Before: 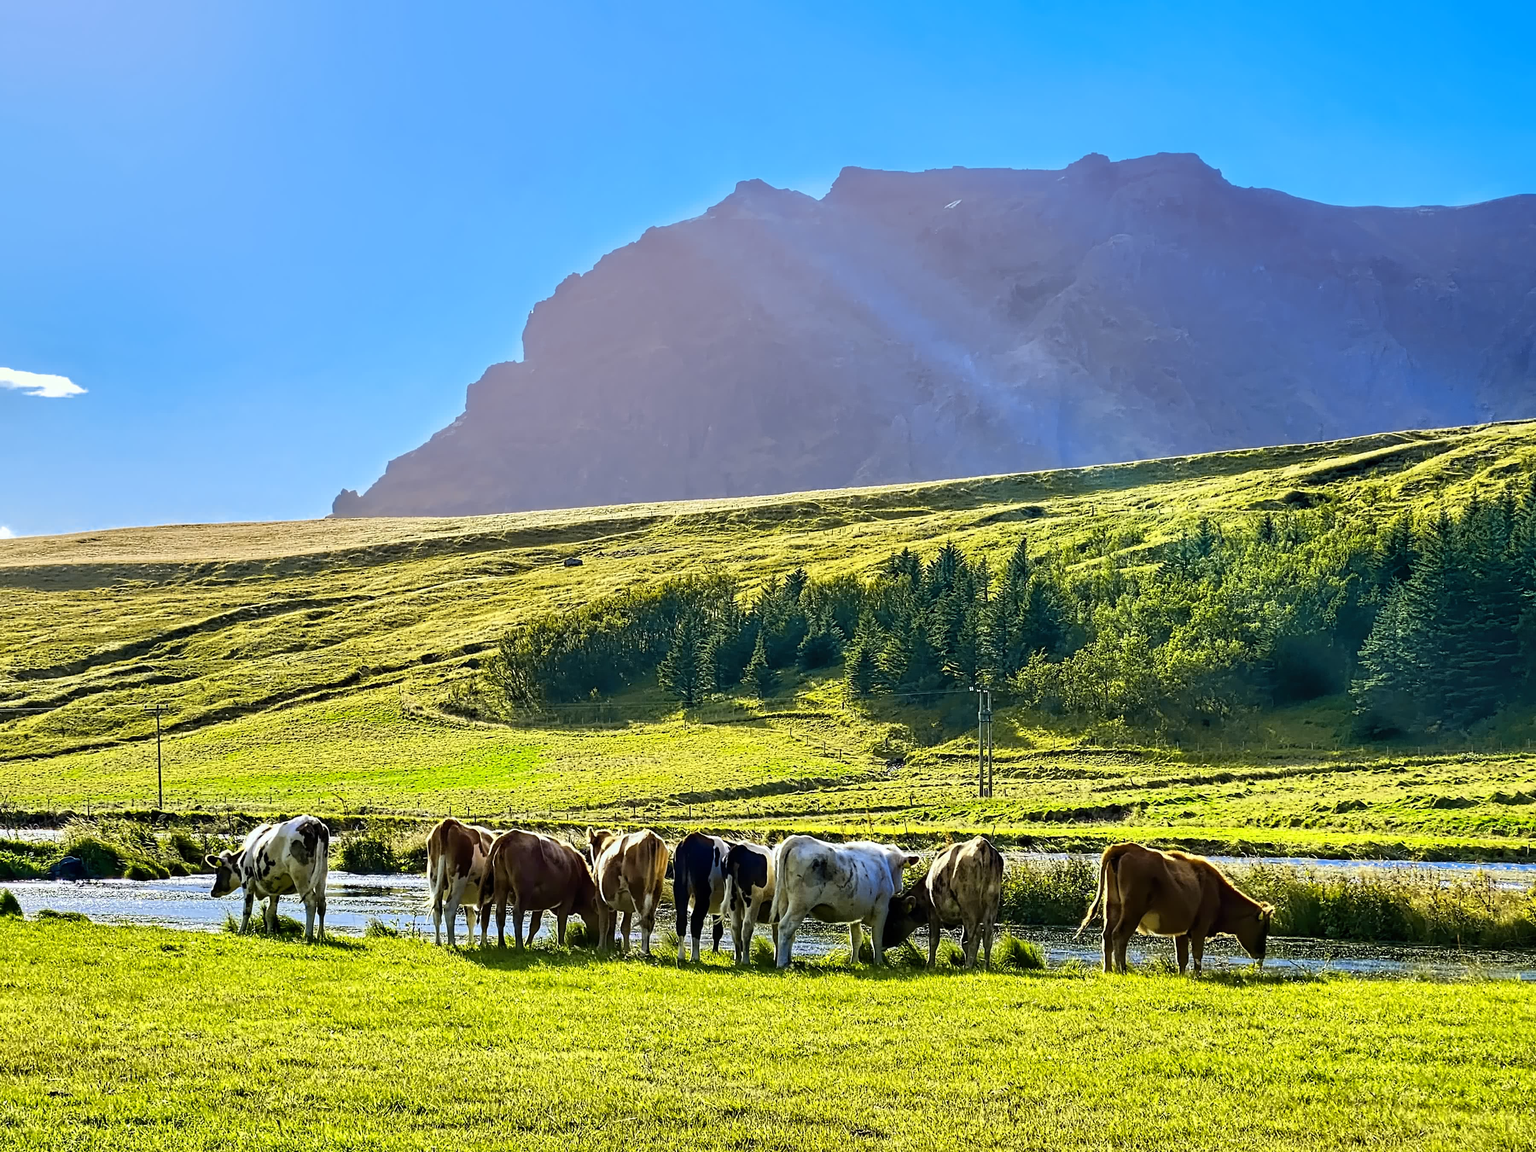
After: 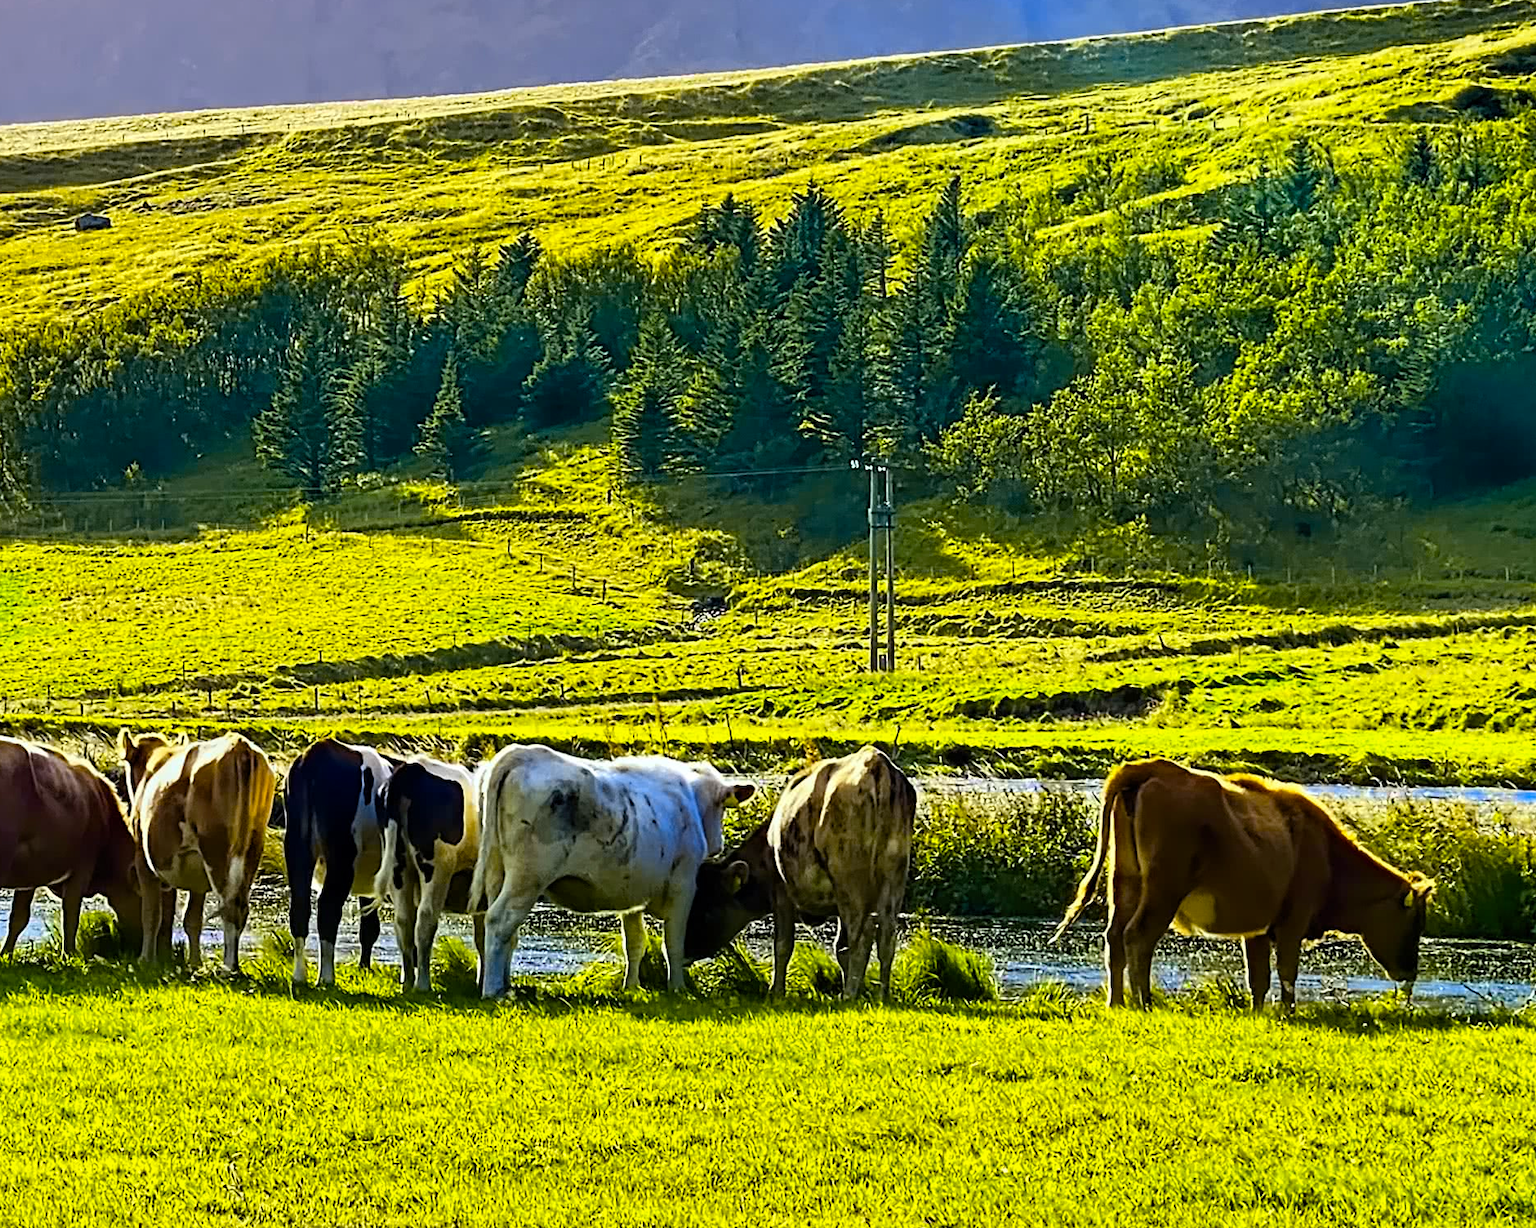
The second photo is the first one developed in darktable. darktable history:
tone curve: curves: ch0 [(0, 0) (0.003, 0.003) (0.011, 0.011) (0.025, 0.025) (0.044, 0.044) (0.069, 0.069) (0.1, 0.099) (0.136, 0.135) (0.177, 0.177) (0.224, 0.224) (0.277, 0.276) (0.335, 0.334) (0.399, 0.398) (0.468, 0.467) (0.543, 0.547) (0.623, 0.626) (0.709, 0.712) (0.801, 0.802) (0.898, 0.898) (1, 1)], color space Lab, independent channels, preserve colors none
color balance rgb: power › hue 309.65°, perceptual saturation grading › global saturation 30.677%, global vibrance 20%
crop: left 34.19%, top 38.757%, right 13.554%, bottom 5.486%
